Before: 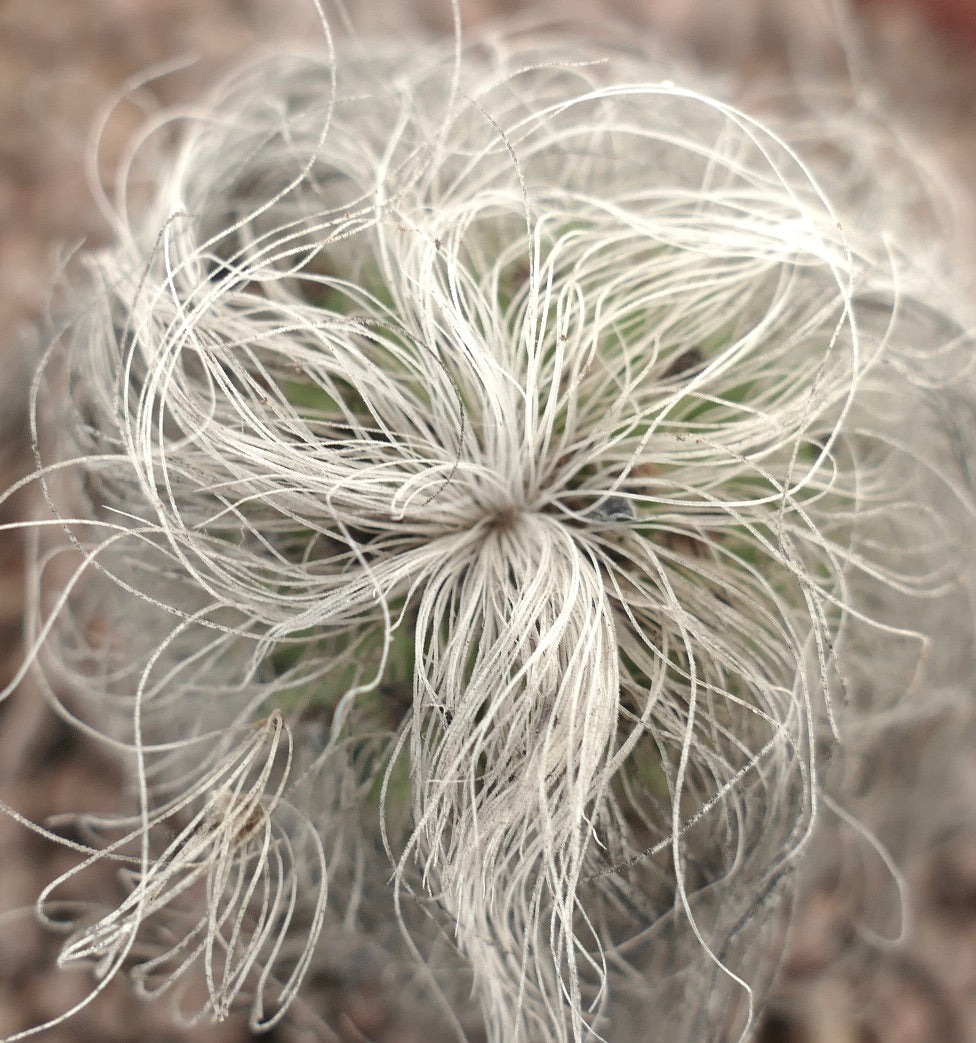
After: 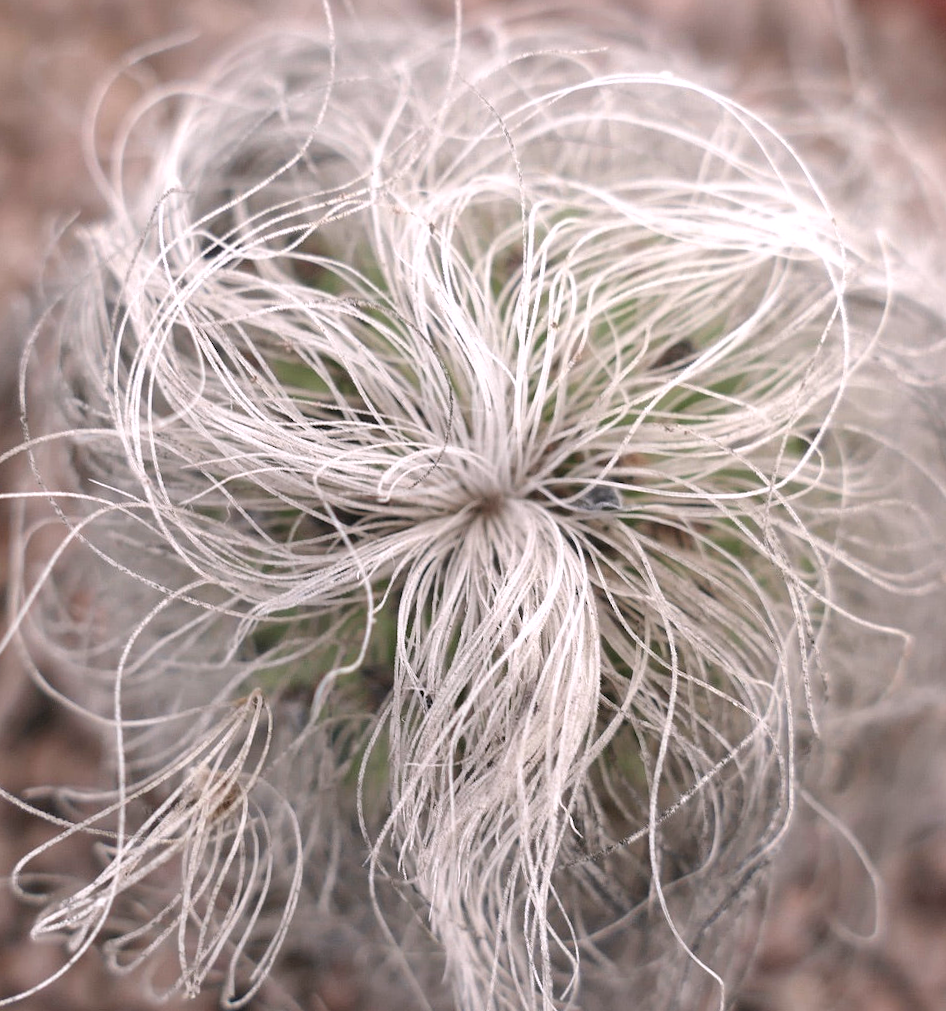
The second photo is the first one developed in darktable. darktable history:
crop and rotate: angle -1.69°
white balance: red 1.05, blue 1.072
